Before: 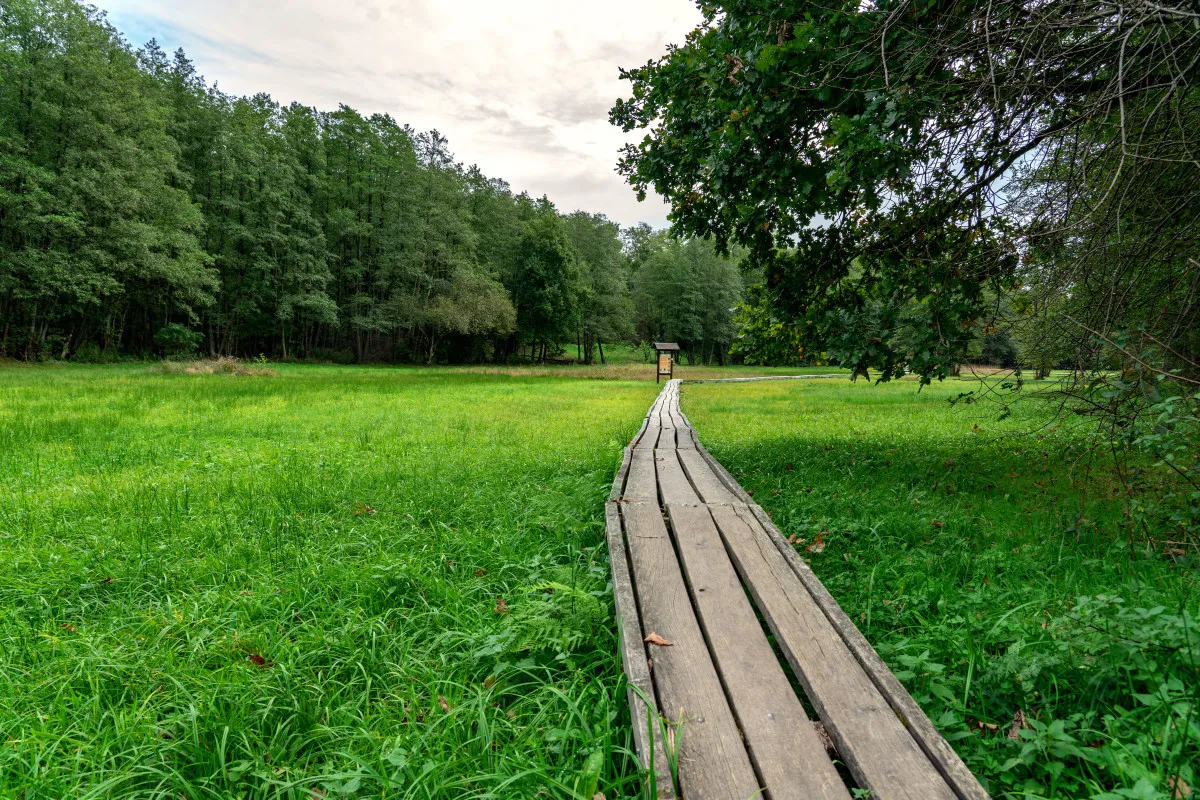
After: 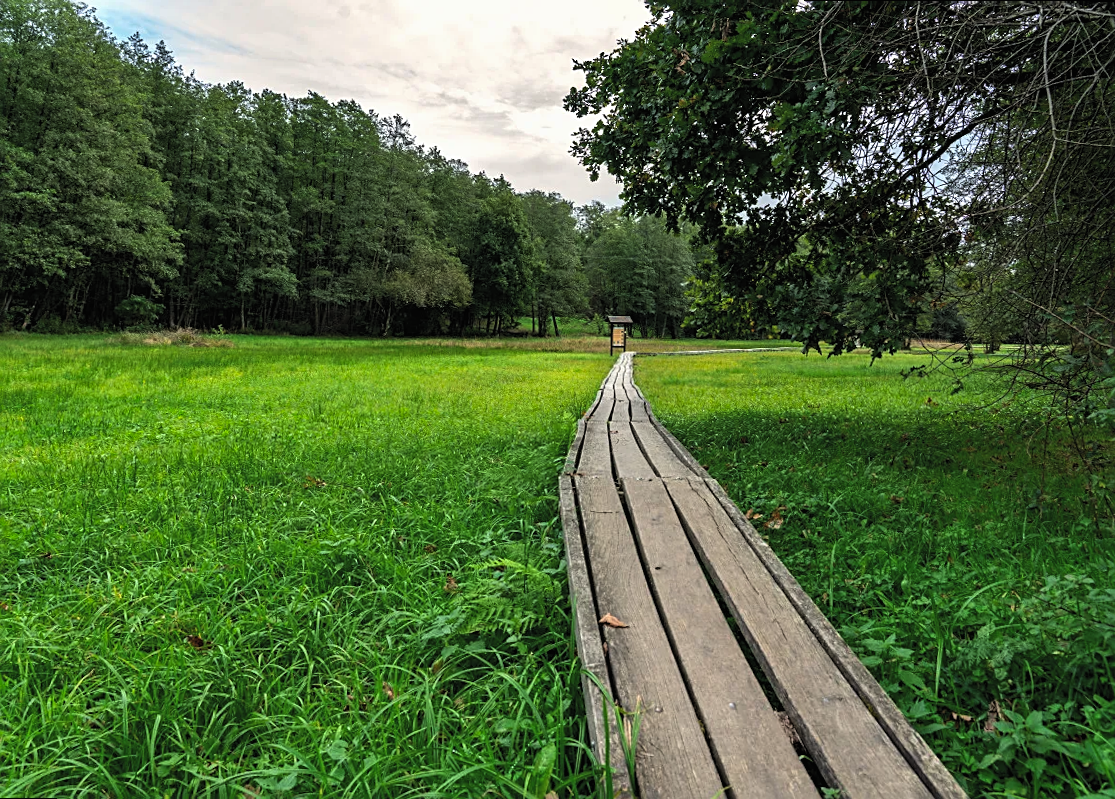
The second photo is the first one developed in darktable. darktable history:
rotate and perspective: rotation 0.215°, lens shift (vertical) -0.139, crop left 0.069, crop right 0.939, crop top 0.002, crop bottom 0.996
levels: levels [0.129, 0.519, 0.867]
contrast brightness saturation: contrast -0.28
sharpen: on, module defaults
